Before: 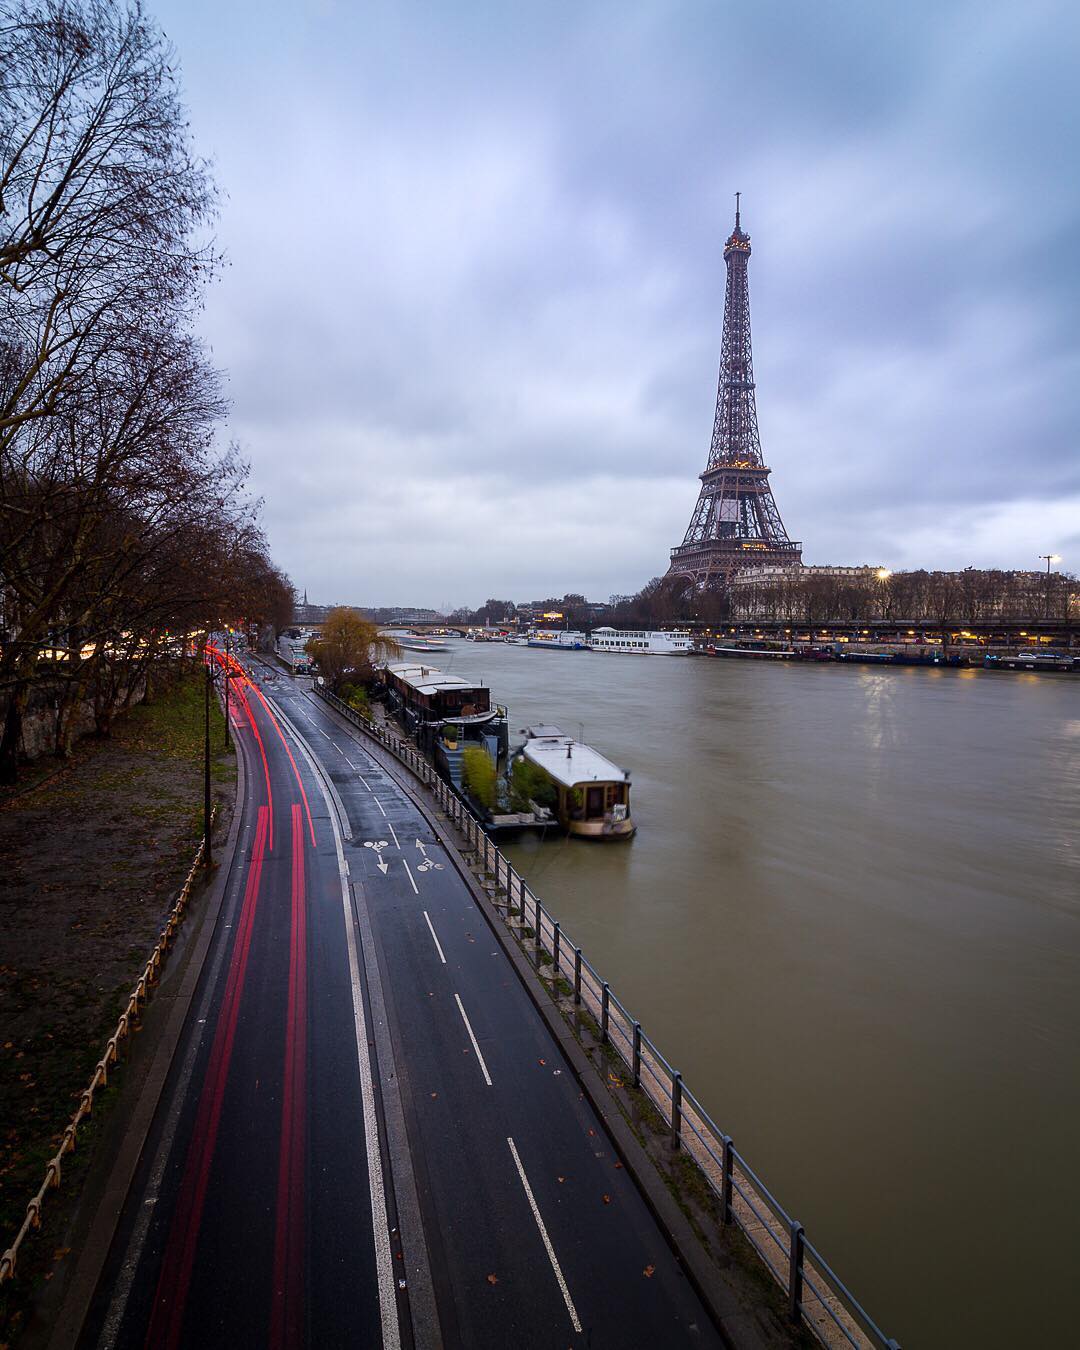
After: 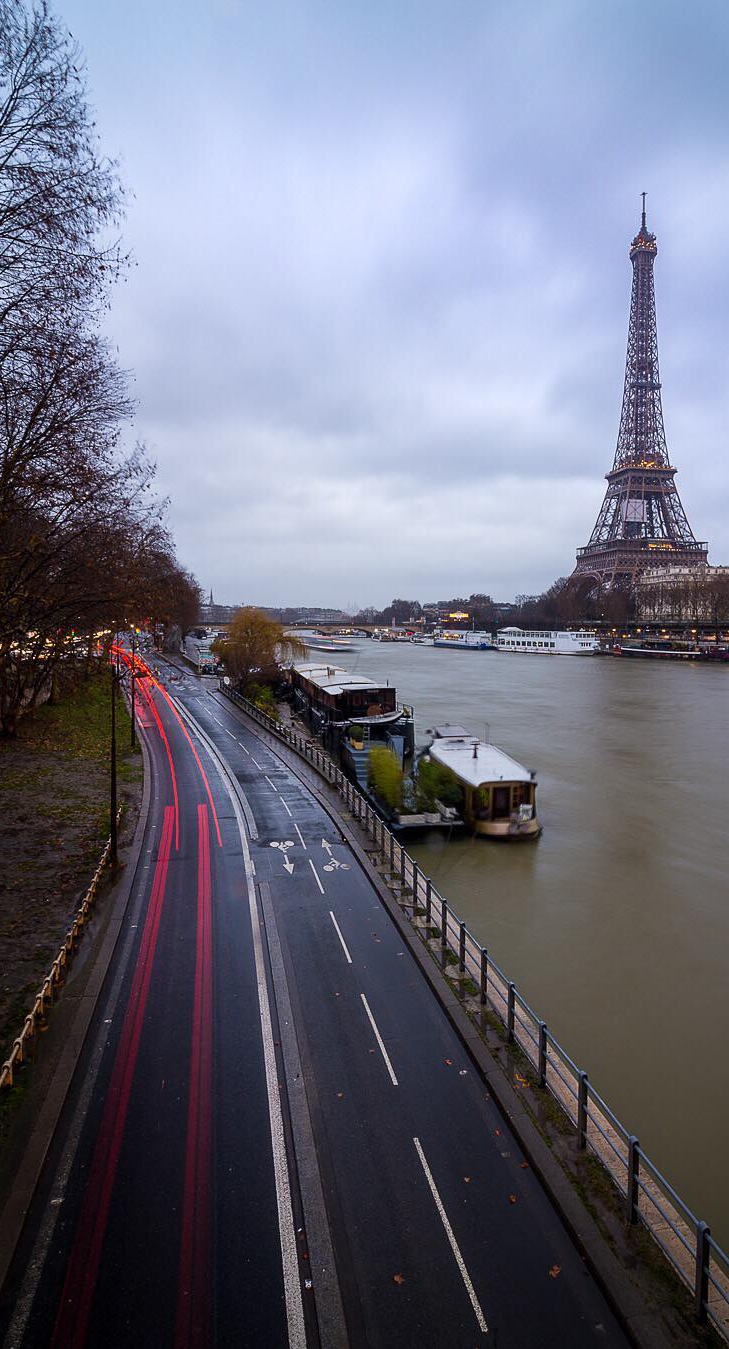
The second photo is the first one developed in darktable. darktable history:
crop and rotate: left 8.731%, right 23.766%
